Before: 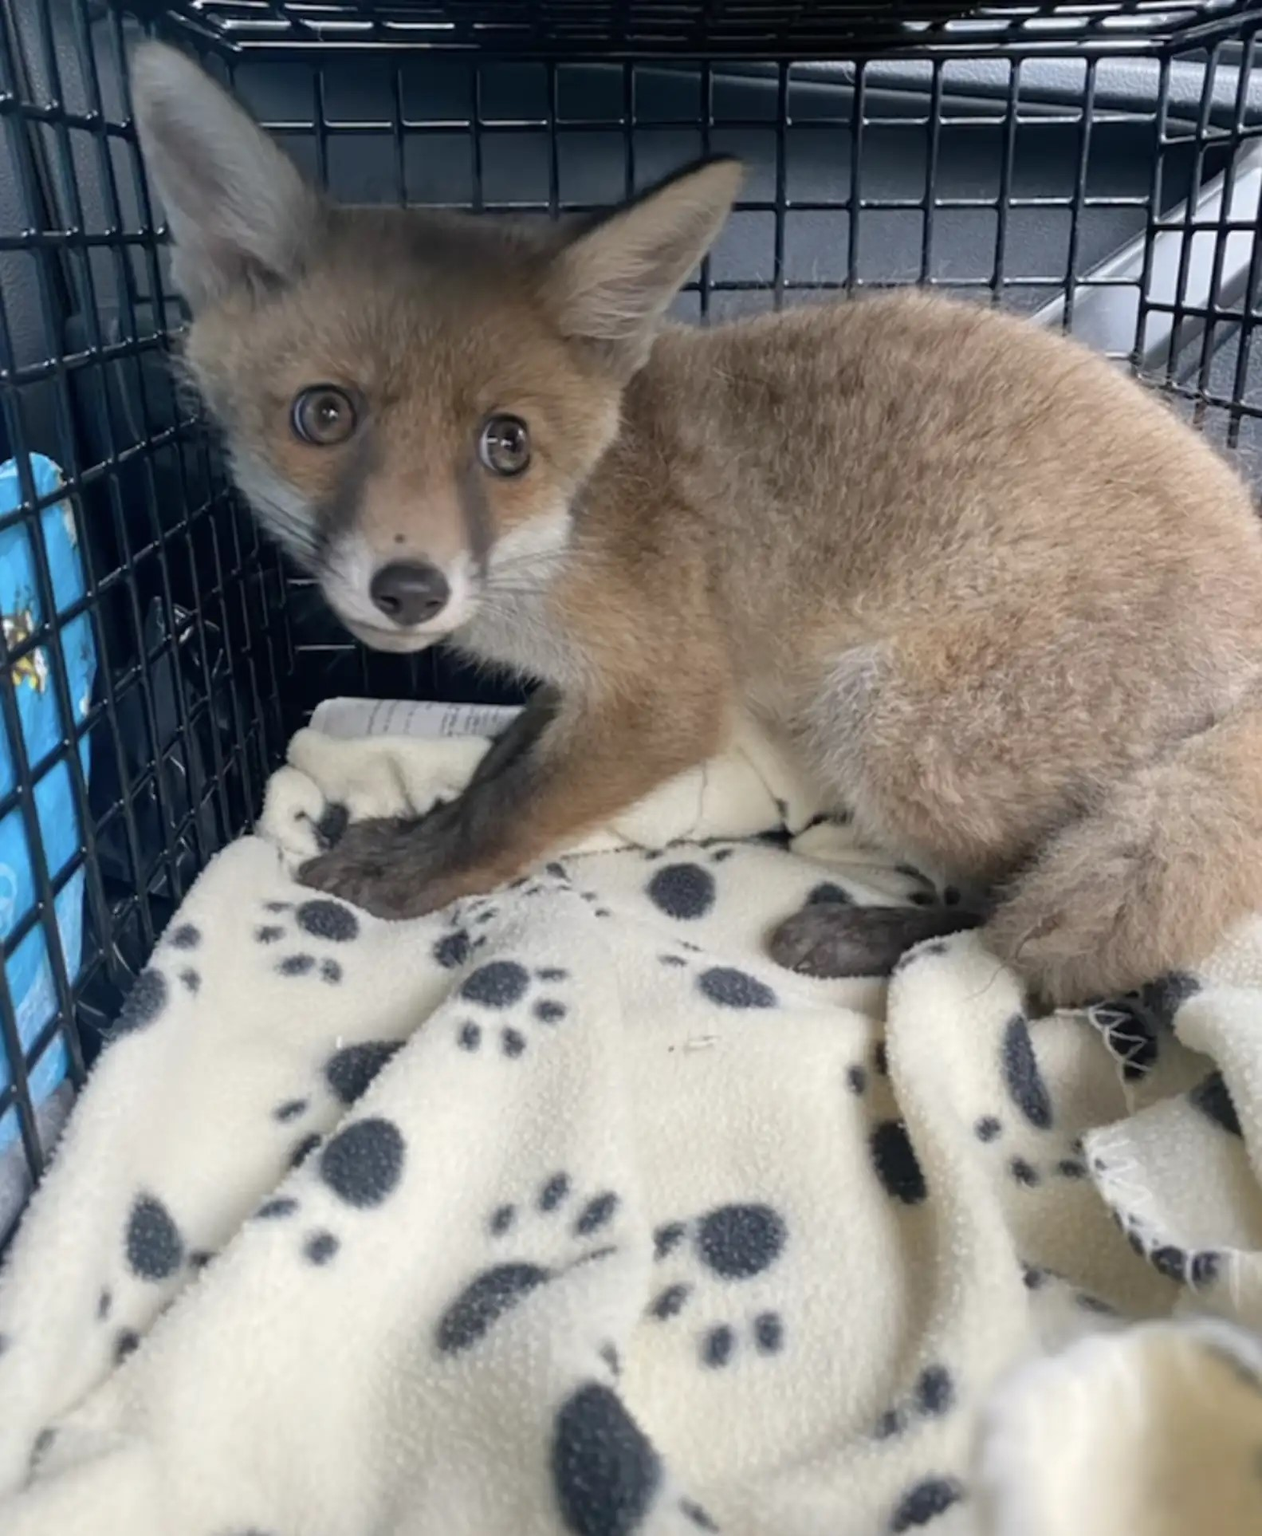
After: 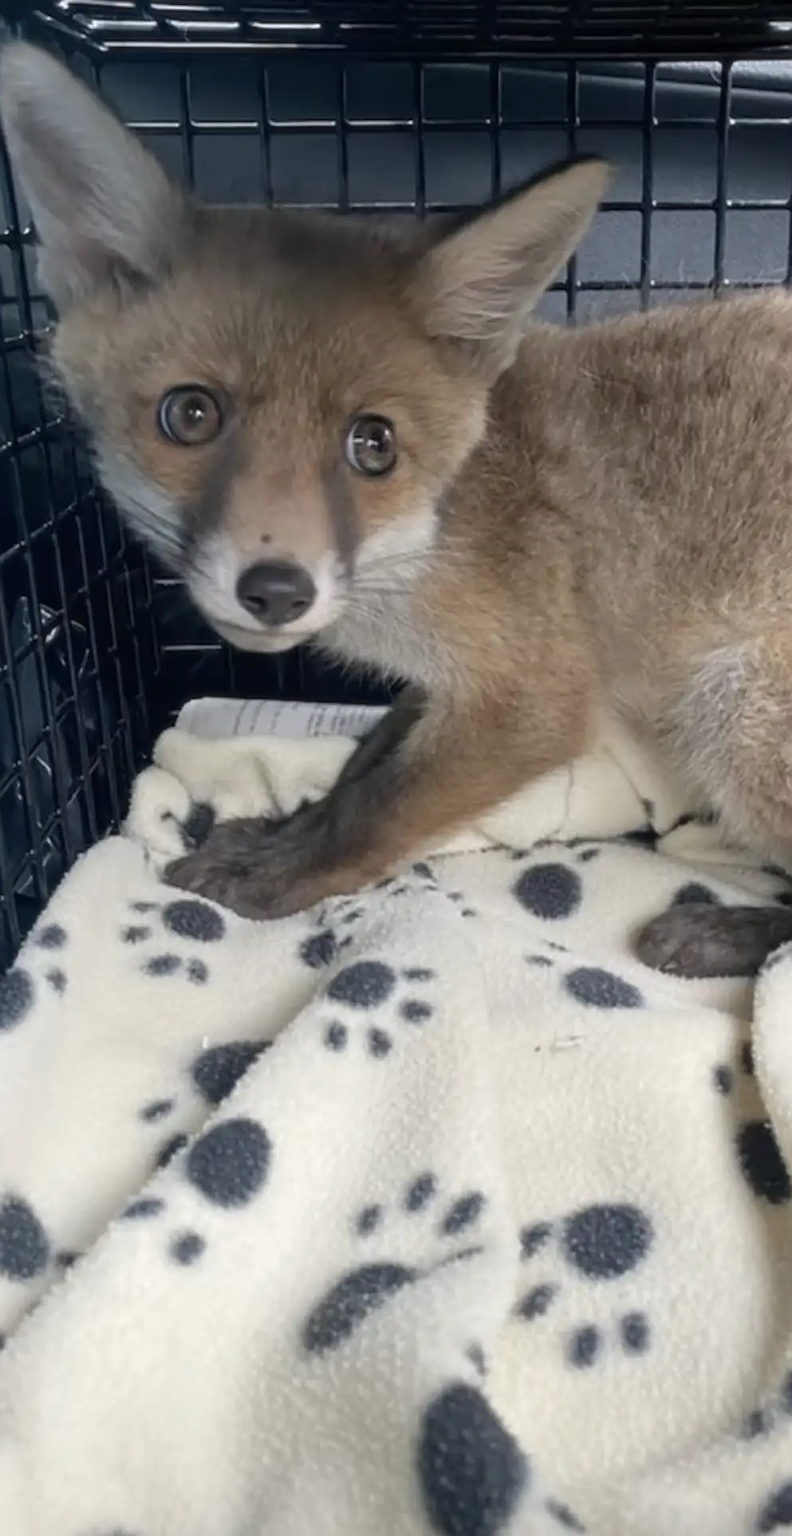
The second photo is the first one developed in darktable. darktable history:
sharpen: on, module defaults
crop: left 10.644%, right 26.528%
soften: size 10%, saturation 50%, brightness 0.2 EV, mix 10%
